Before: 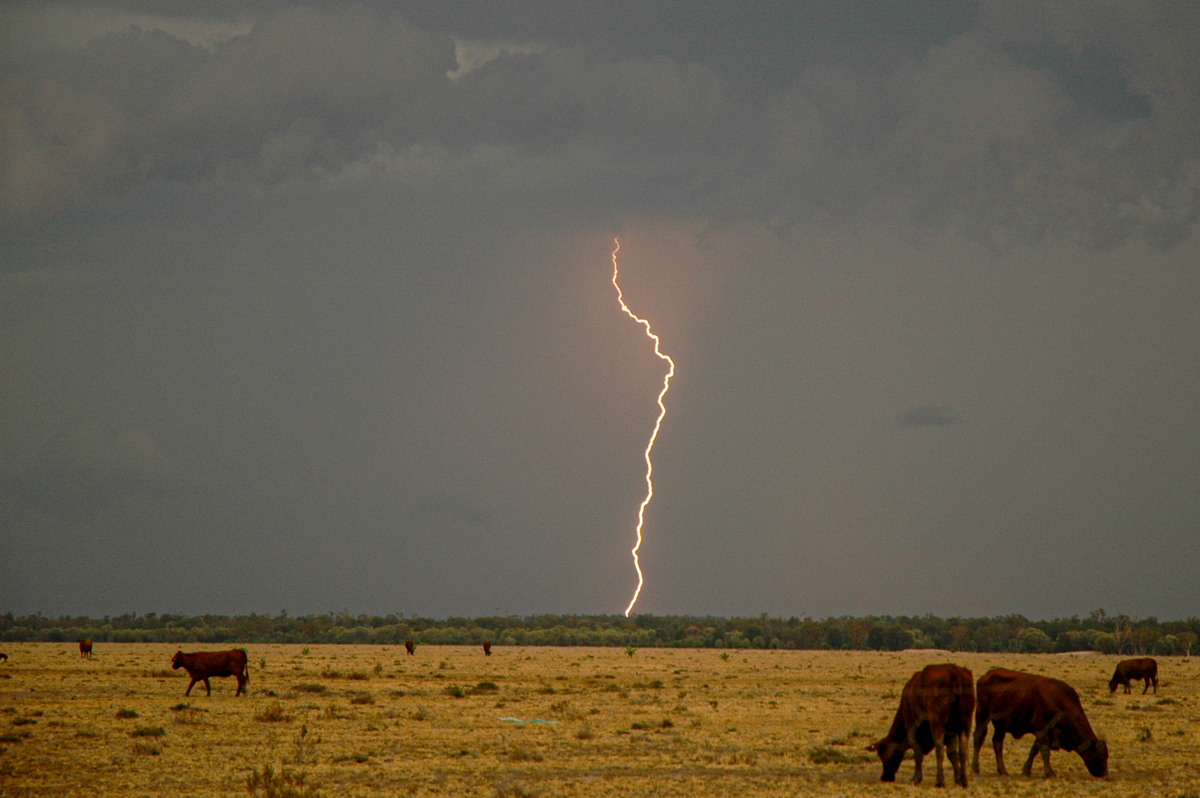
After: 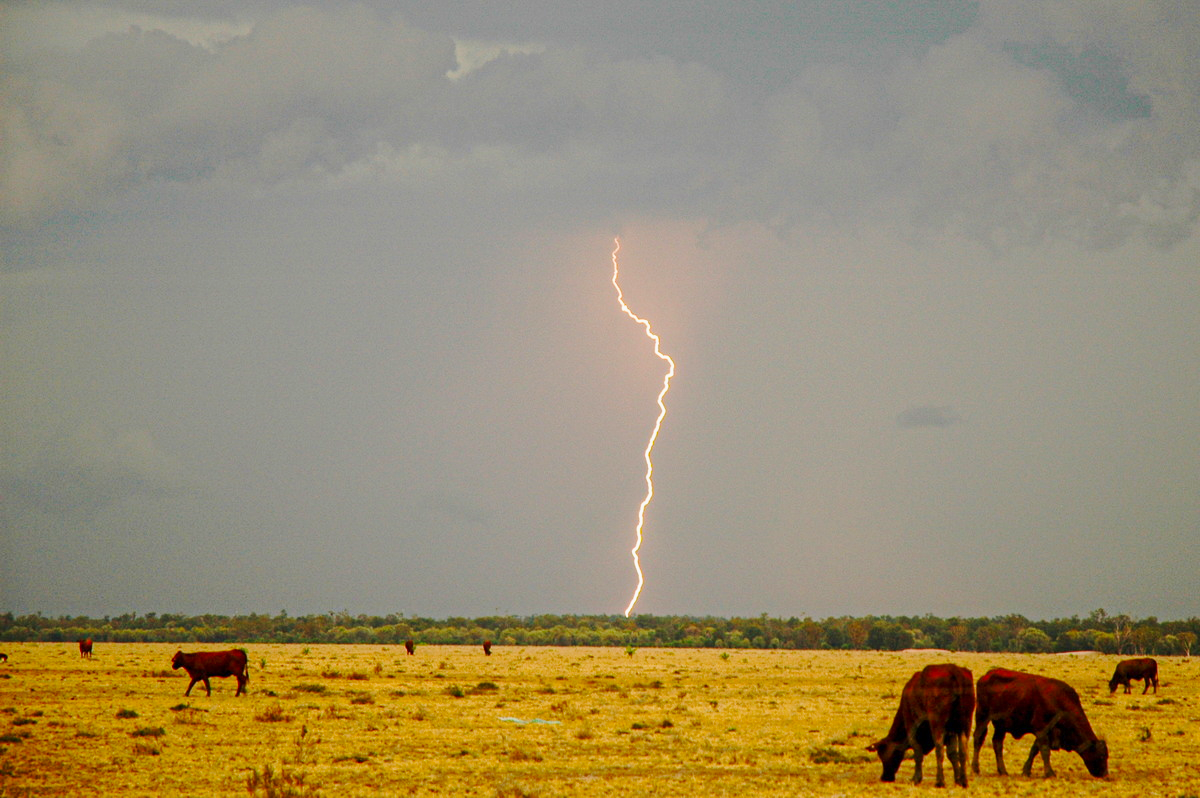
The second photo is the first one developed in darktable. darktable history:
base curve: curves: ch0 [(0, 0) (0.025, 0.046) (0.112, 0.277) (0.467, 0.74) (0.814, 0.929) (1, 0.942)], preserve colors none
contrast brightness saturation: saturation 0.177
